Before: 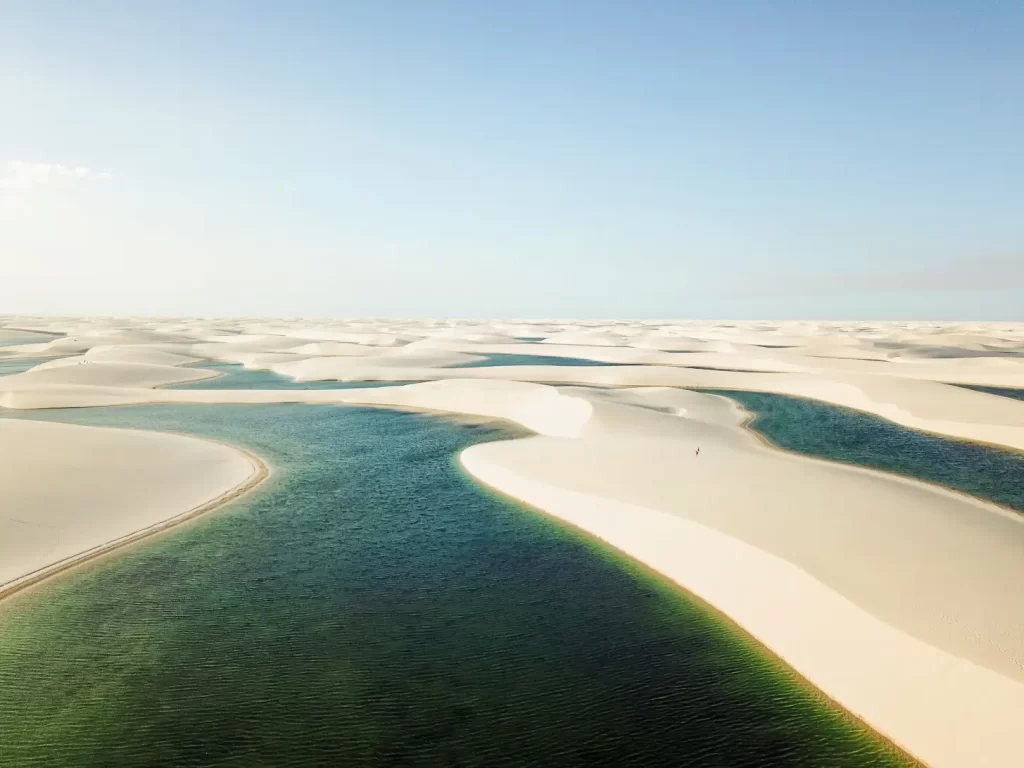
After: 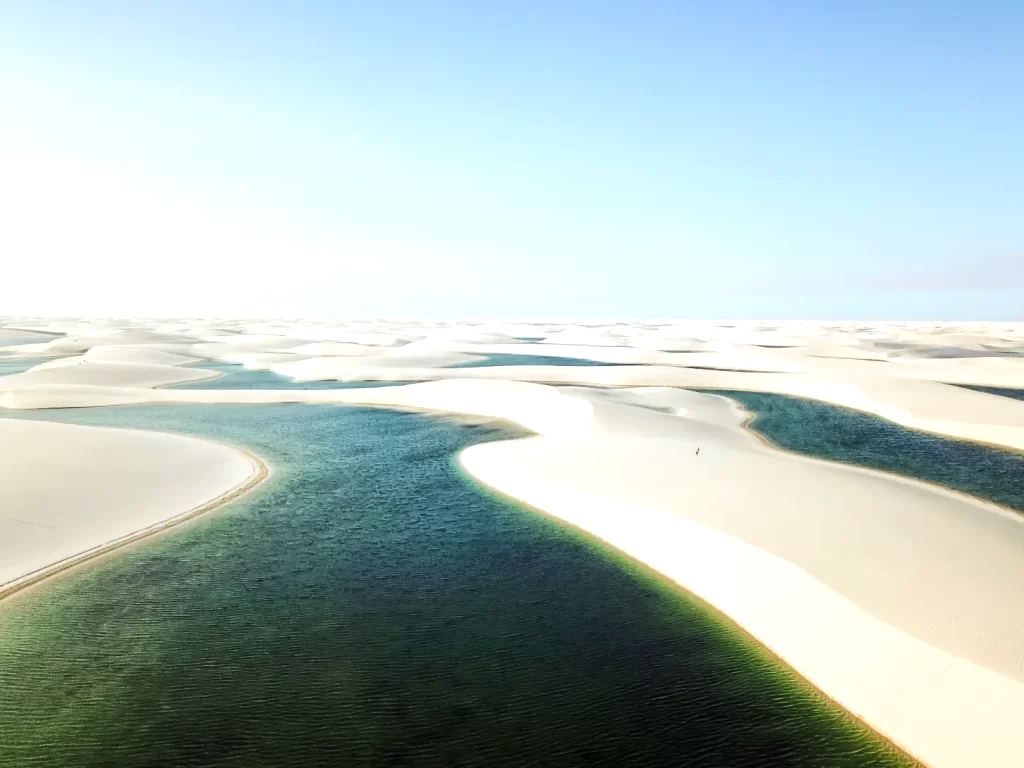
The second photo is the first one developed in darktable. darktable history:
base curve: curves: ch0 [(0, 0) (0.472, 0.508) (1, 1)]
white balance: red 0.967, blue 1.049
tone equalizer: -8 EV -0.417 EV, -7 EV -0.389 EV, -6 EV -0.333 EV, -5 EV -0.222 EV, -3 EV 0.222 EV, -2 EV 0.333 EV, -1 EV 0.389 EV, +0 EV 0.417 EV, edges refinement/feathering 500, mask exposure compensation -1.57 EV, preserve details no
